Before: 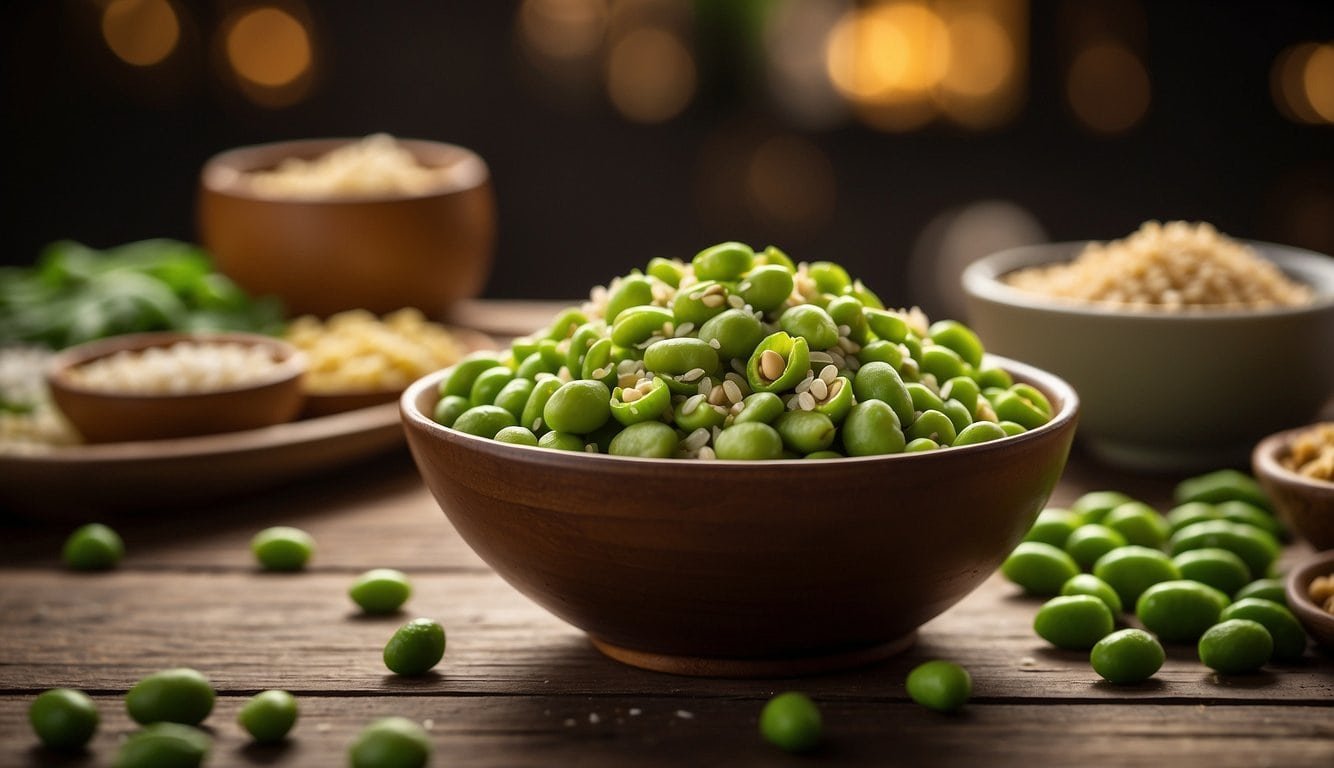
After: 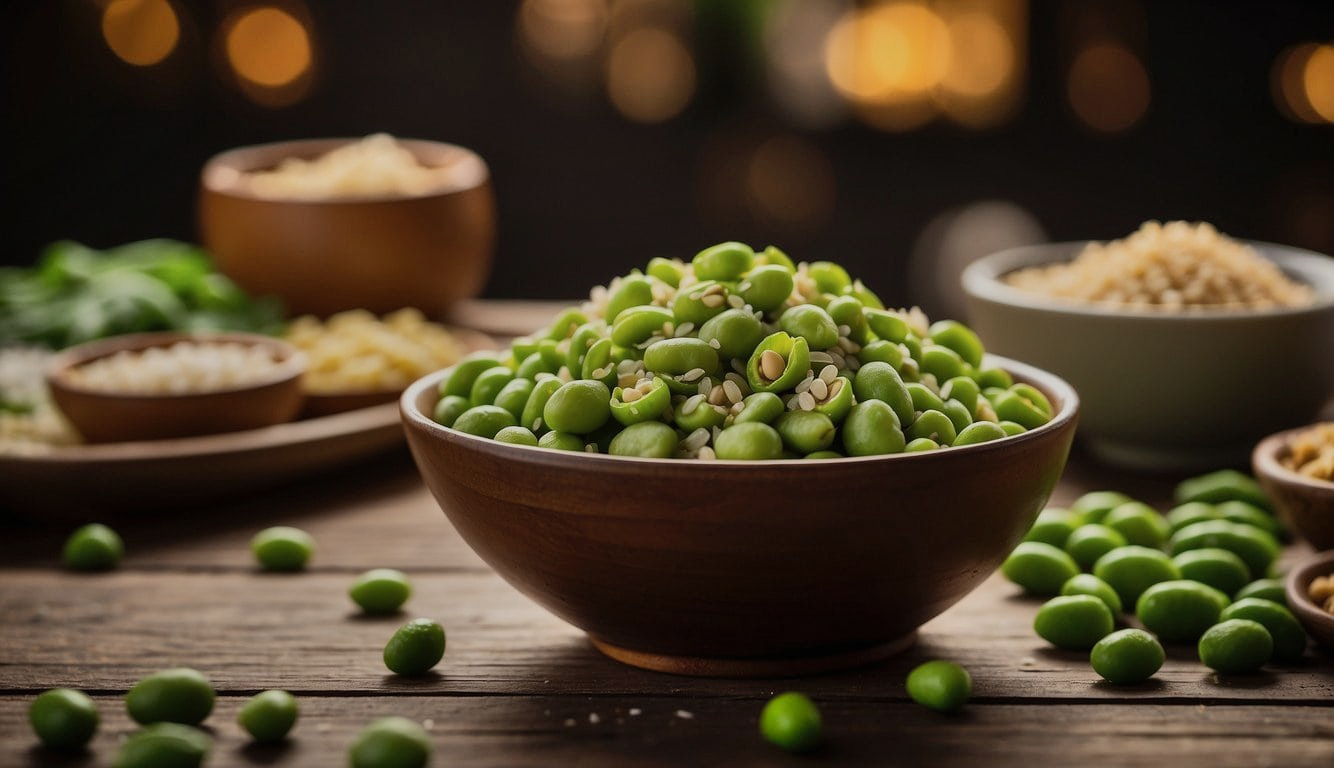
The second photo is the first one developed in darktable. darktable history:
exposure: black level correction 0, exposure -0.732 EV, compensate exposure bias true, compensate highlight preservation false
shadows and highlights: highlights 71.7, soften with gaussian
